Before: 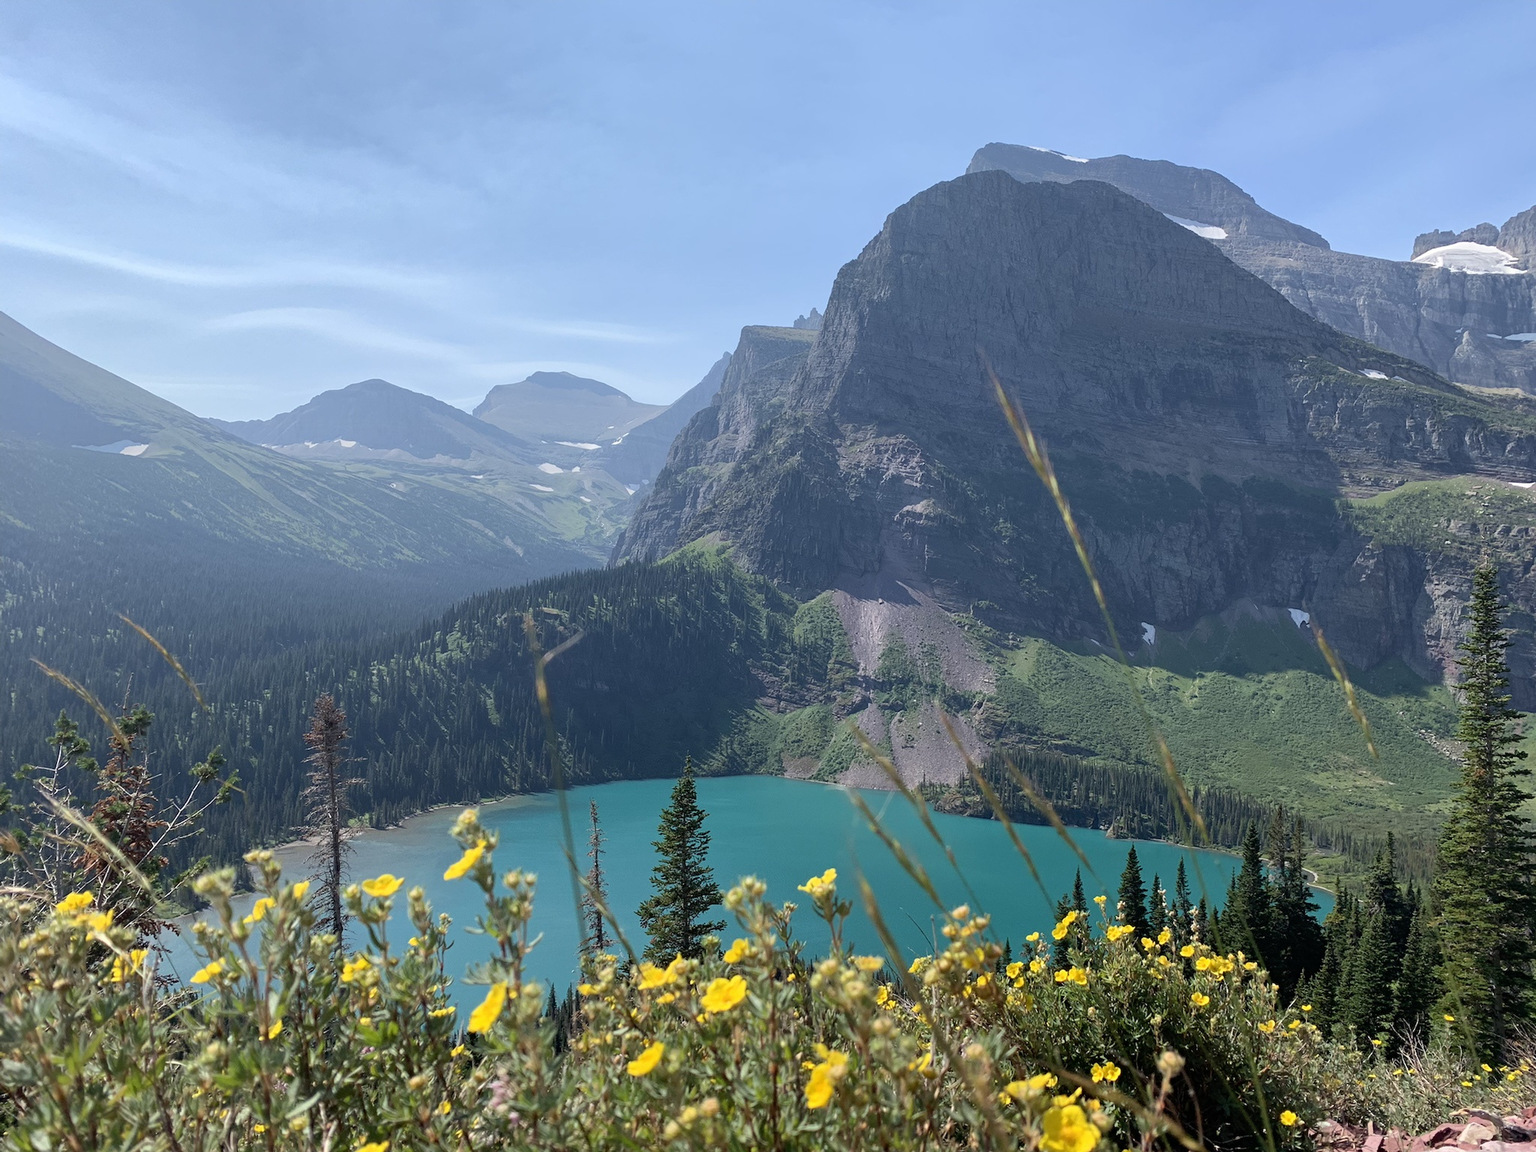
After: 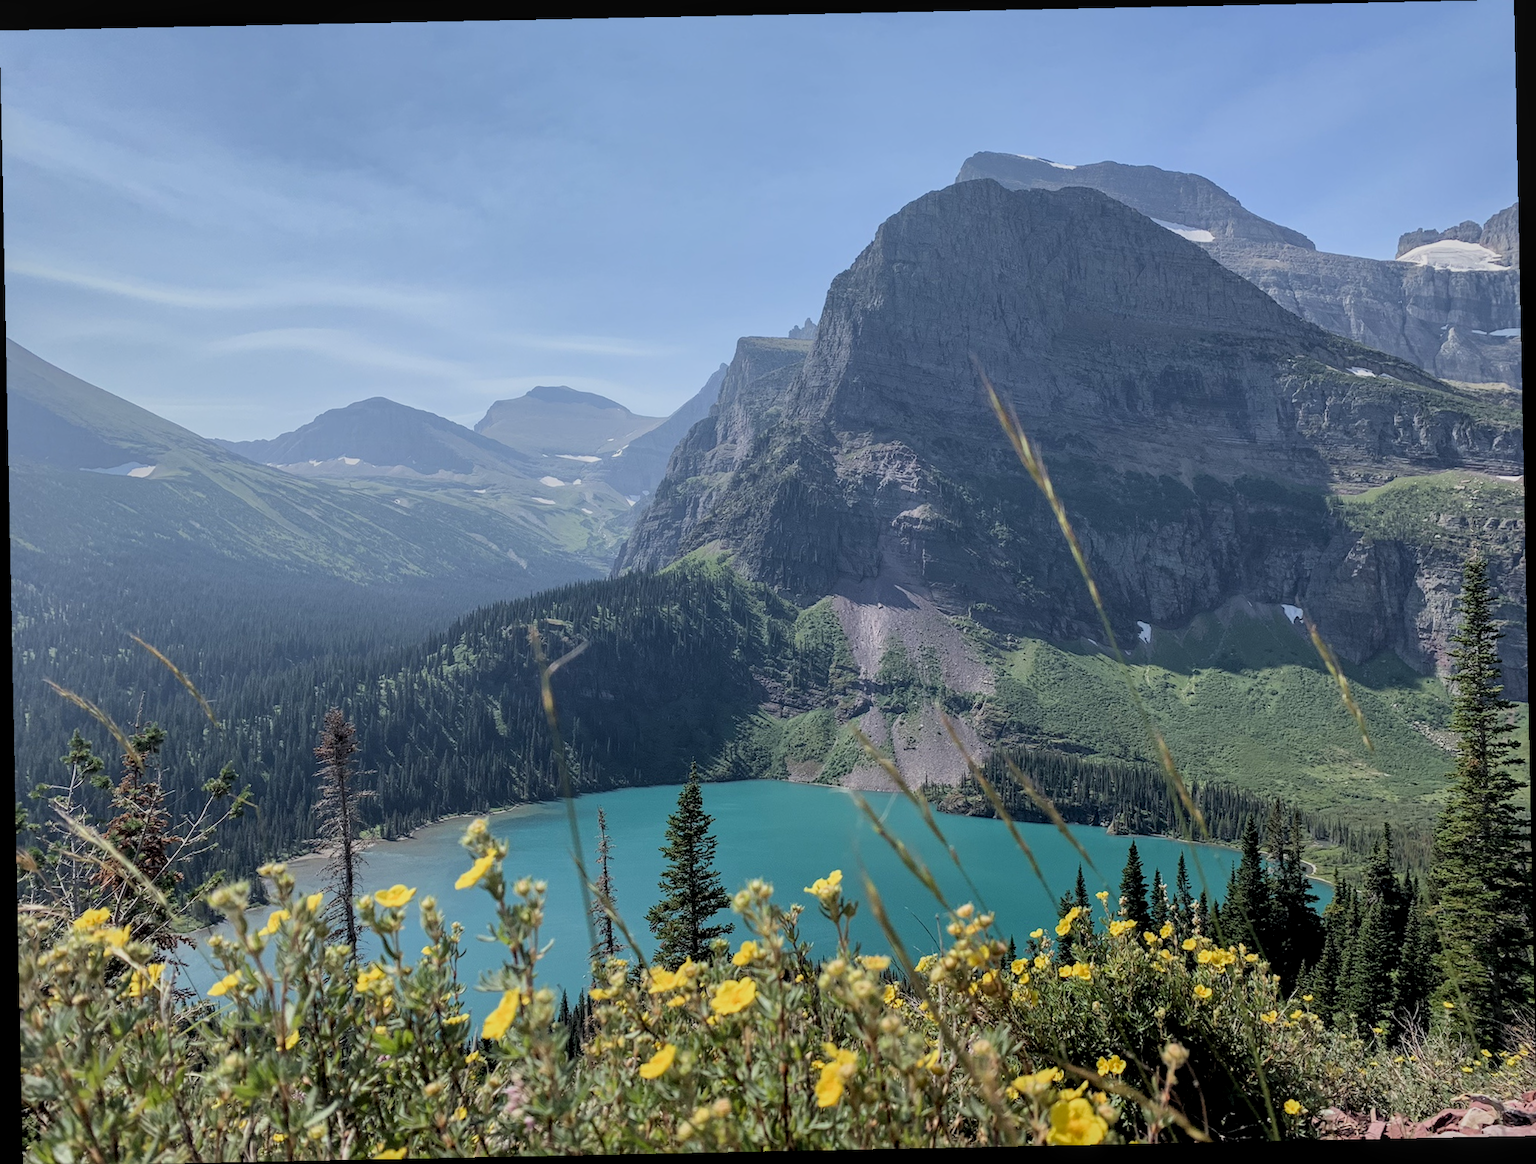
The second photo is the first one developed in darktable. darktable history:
white balance: emerald 1
filmic rgb: middle gray luminance 18.42%, black relative exposure -9 EV, white relative exposure 3.75 EV, threshold 6 EV, target black luminance 0%, hardness 4.85, latitude 67.35%, contrast 0.955, highlights saturation mix 20%, shadows ↔ highlights balance 21.36%, add noise in highlights 0, preserve chrominance luminance Y, color science v3 (2019), use custom middle-gray values true, iterations of high-quality reconstruction 0, contrast in highlights soft, enable highlight reconstruction true
crop: bottom 0.071%
local contrast: on, module defaults
rotate and perspective: rotation -1.17°, automatic cropping off
